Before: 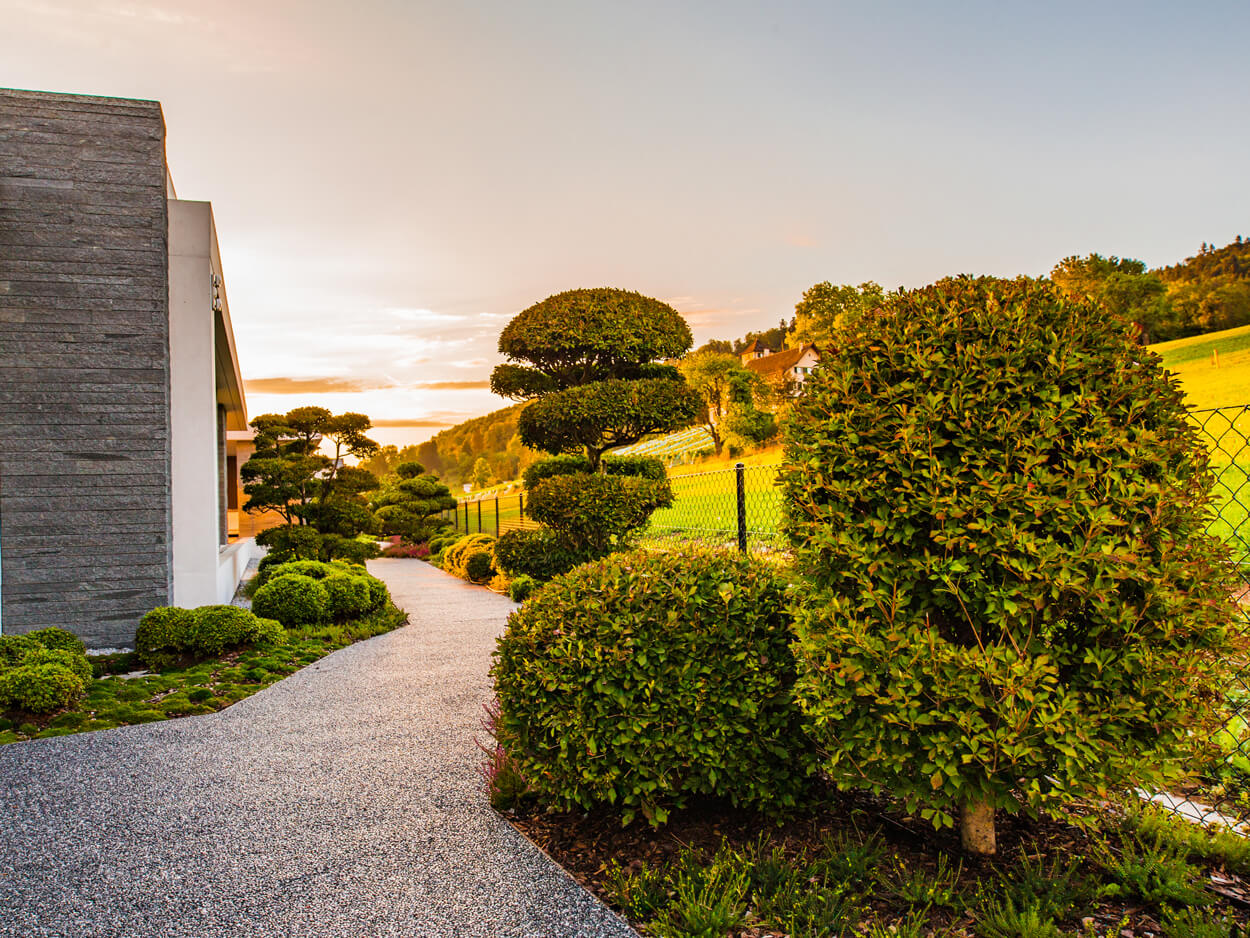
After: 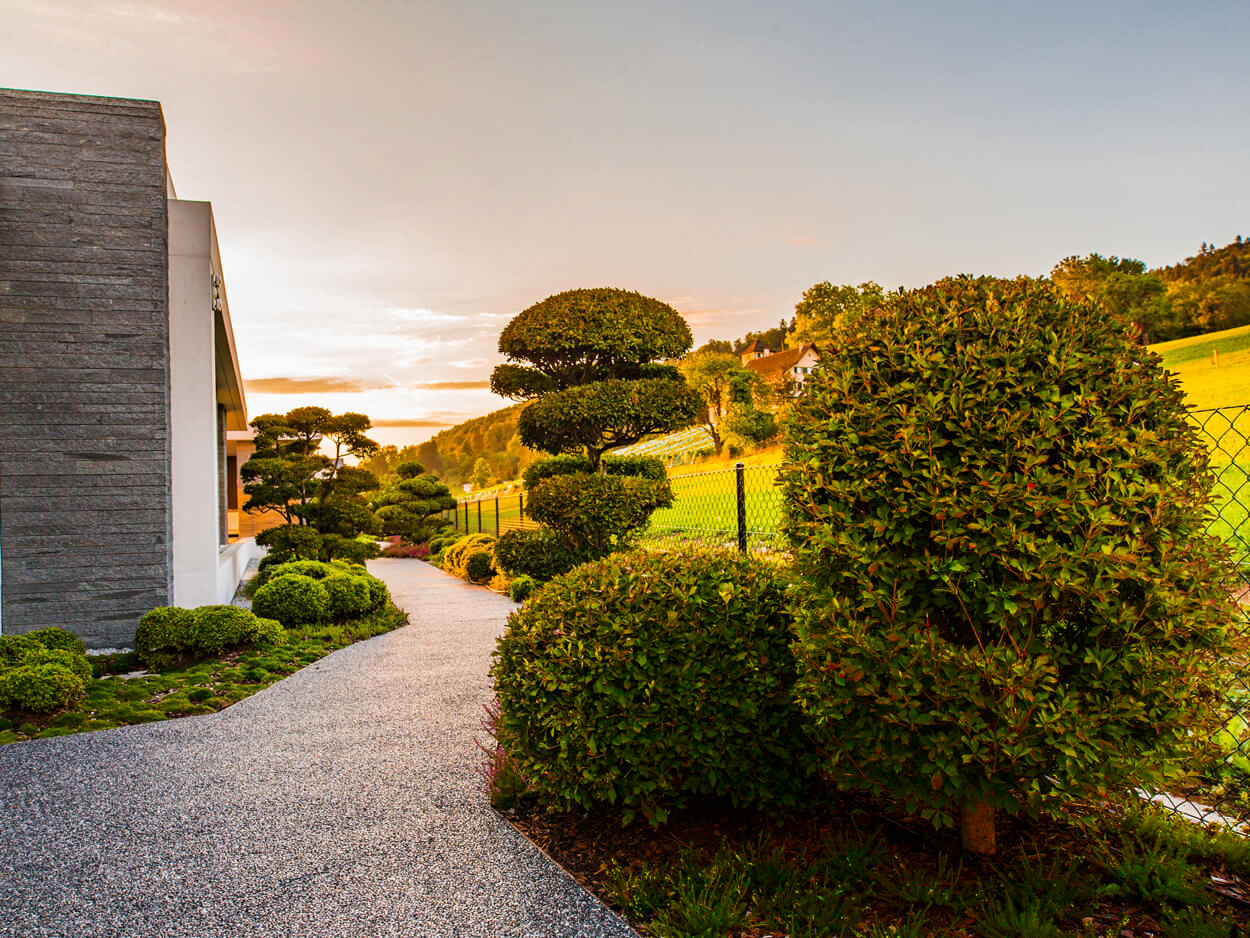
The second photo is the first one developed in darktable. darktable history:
shadows and highlights: shadows -88.82, highlights -36.04, soften with gaussian
